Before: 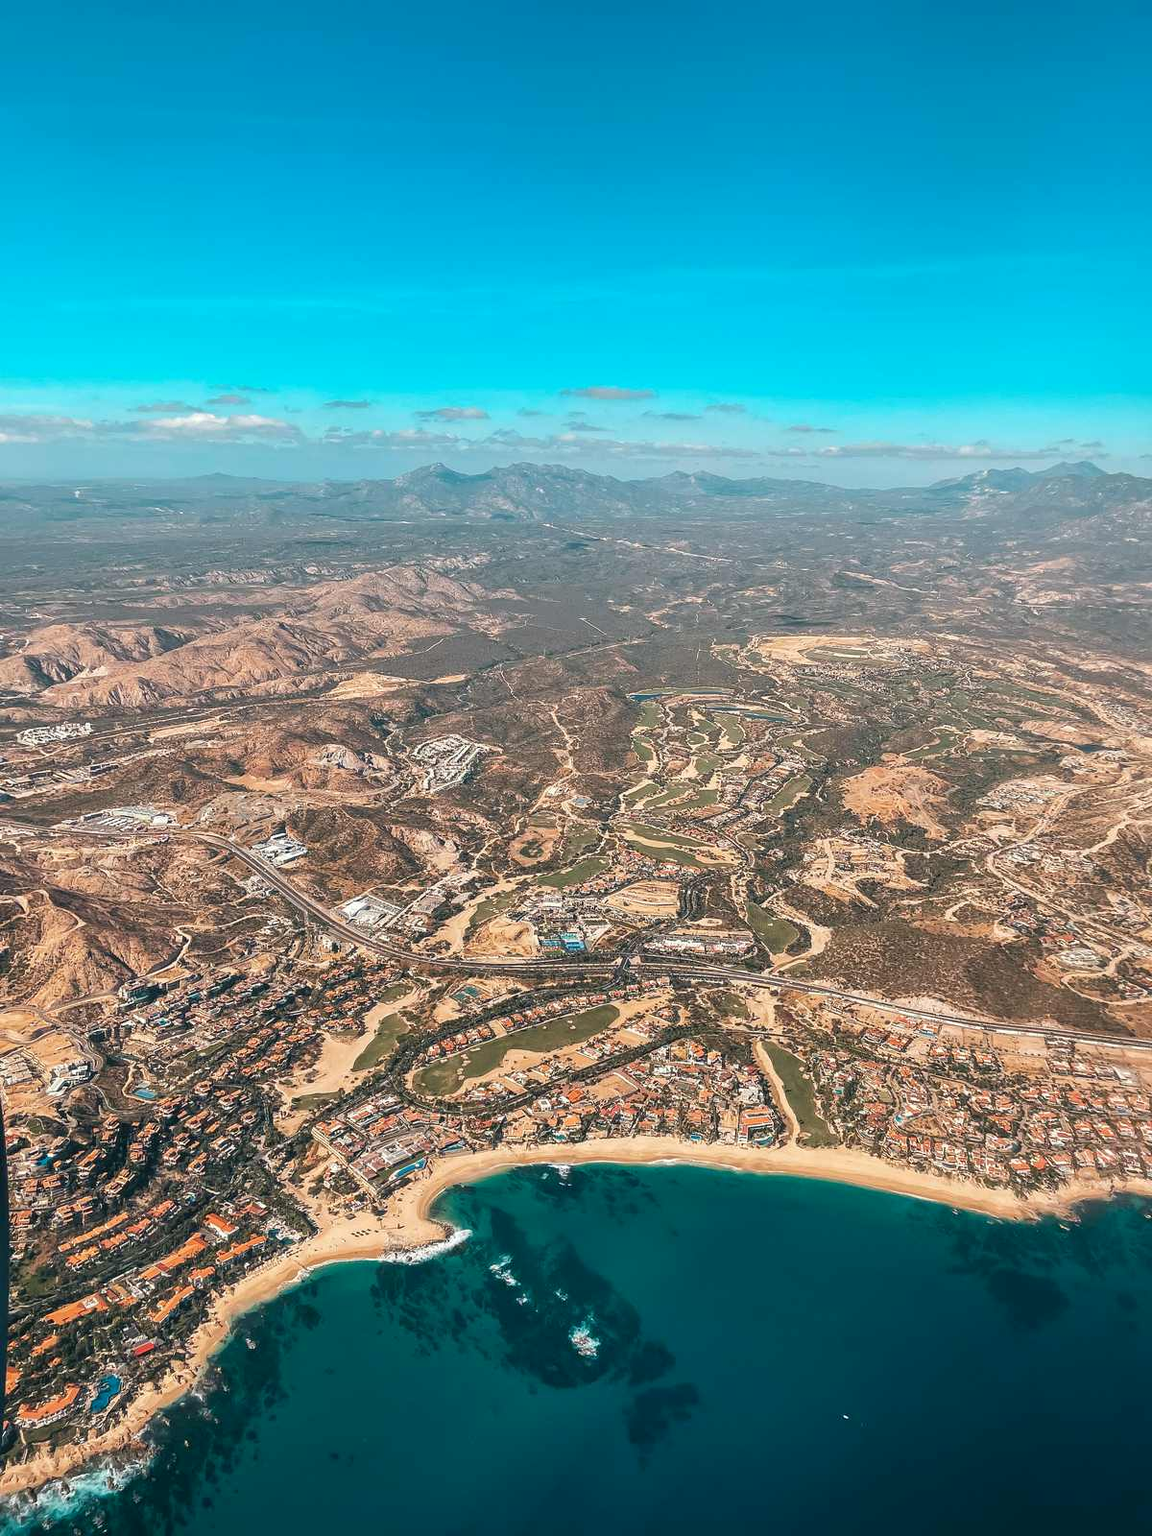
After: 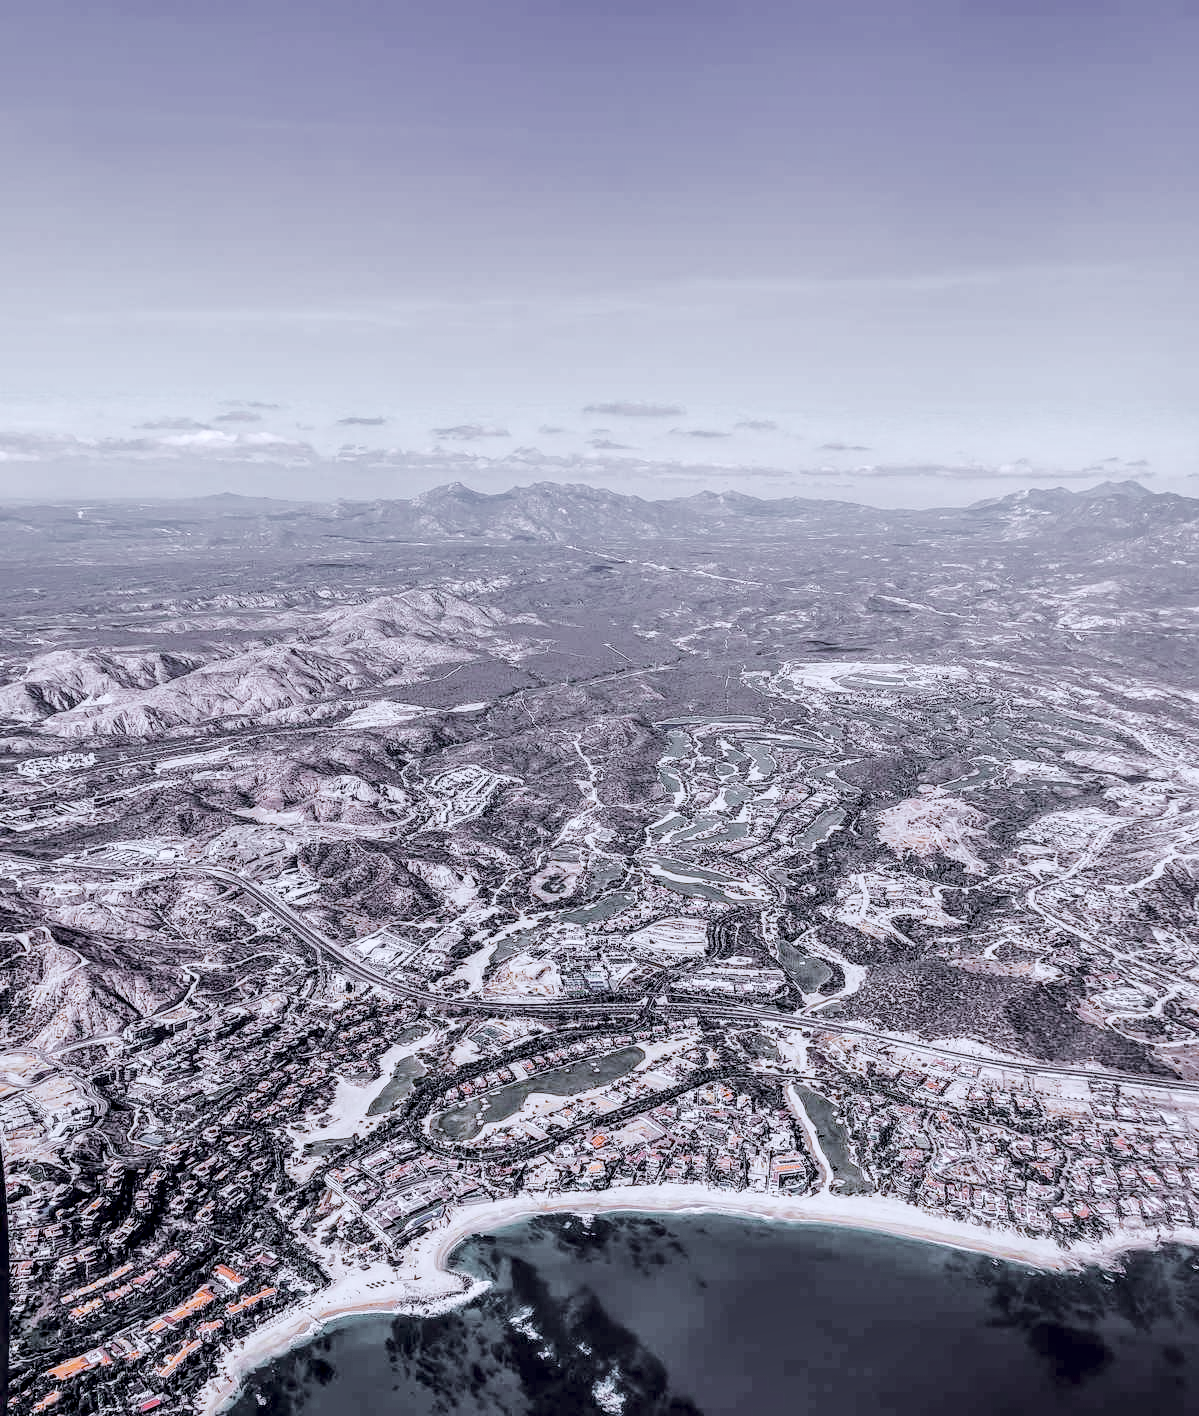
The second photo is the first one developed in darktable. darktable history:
tone curve: curves: ch0 [(0.003, 0.015) (0.104, 0.07) (0.236, 0.218) (0.401, 0.443) (0.495, 0.55) (0.65, 0.68) (0.832, 0.858) (1, 0.977)]; ch1 [(0, 0) (0.161, 0.092) (0.35, 0.33) (0.379, 0.401) (0.45, 0.466) (0.489, 0.499) (0.55, 0.56) (0.621, 0.615) (0.718, 0.734) (1, 1)]; ch2 [(0, 0) (0.369, 0.427) (0.44, 0.434) (0.502, 0.501) (0.557, 0.55) (0.586, 0.59) (1, 1)], color space Lab, independent channels, preserve colors none
color zones: curves: ch1 [(0.25, 0.61) (0.75, 0.248)]
crop and rotate: top 0%, bottom 11.49%
local contrast: detail 154%
filmic rgb: black relative exposure -5 EV, hardness 2.88, contrast 1.3, highlights saturation mix -30%
color balance rgb: shadows lift › chroma 7.23%, shadows lift › hue 246.48°, highlights gain › chroma 5.38%, highlights gain › hue 196.93°, white fulcrum 1 EV
white balance: red 0.98, blue 1.61
